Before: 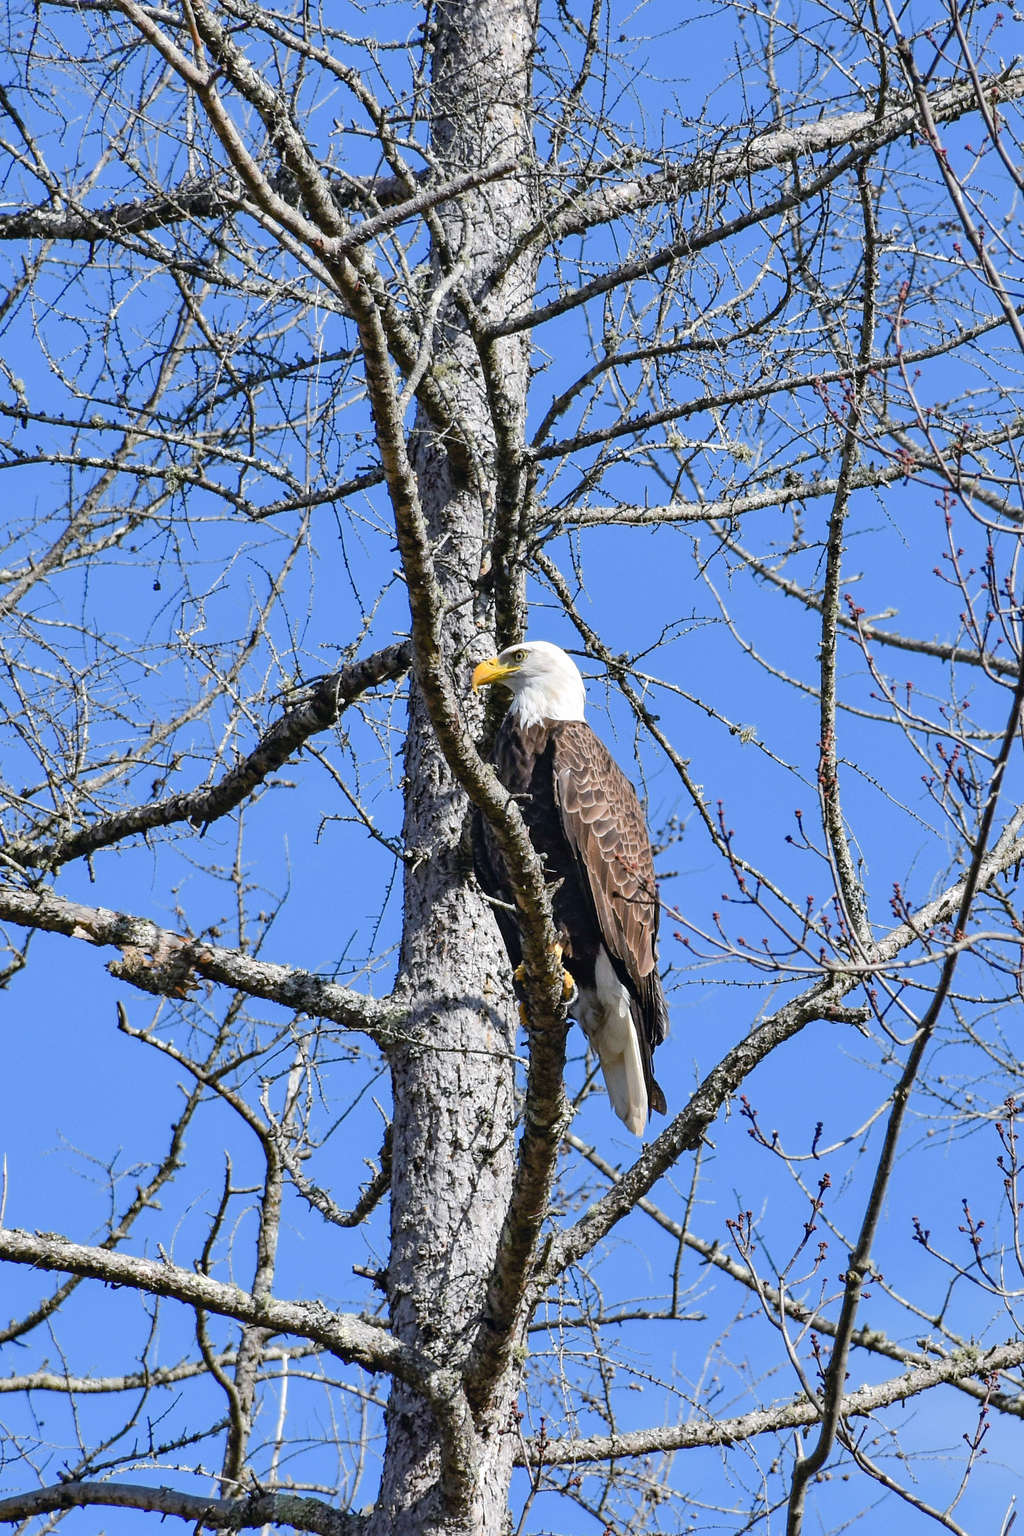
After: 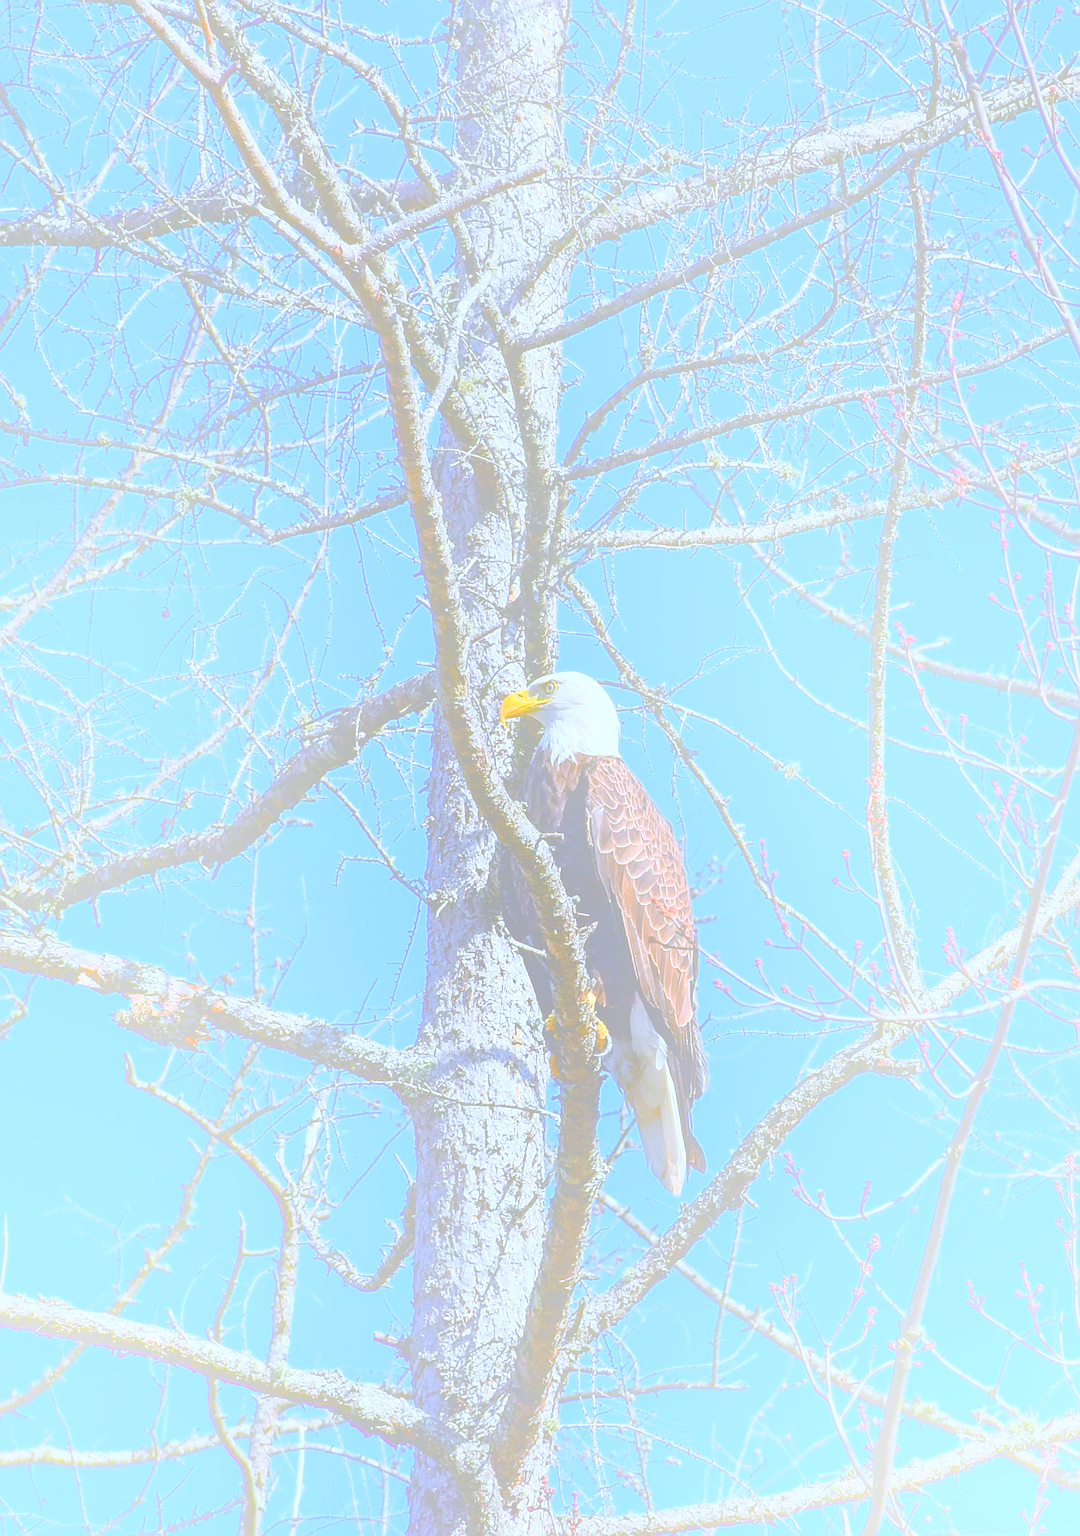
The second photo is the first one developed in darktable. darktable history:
white balance: red 0.931, blue 1.11
contrast brightness saturation: contrast 0.12, brightness -0.12, saturation 0.2
bloom: size 70%, threshold 25%, strength 70%
sharpen: amount 1
crop: top 0.448%, right 0.264%, bottom 5.045%
